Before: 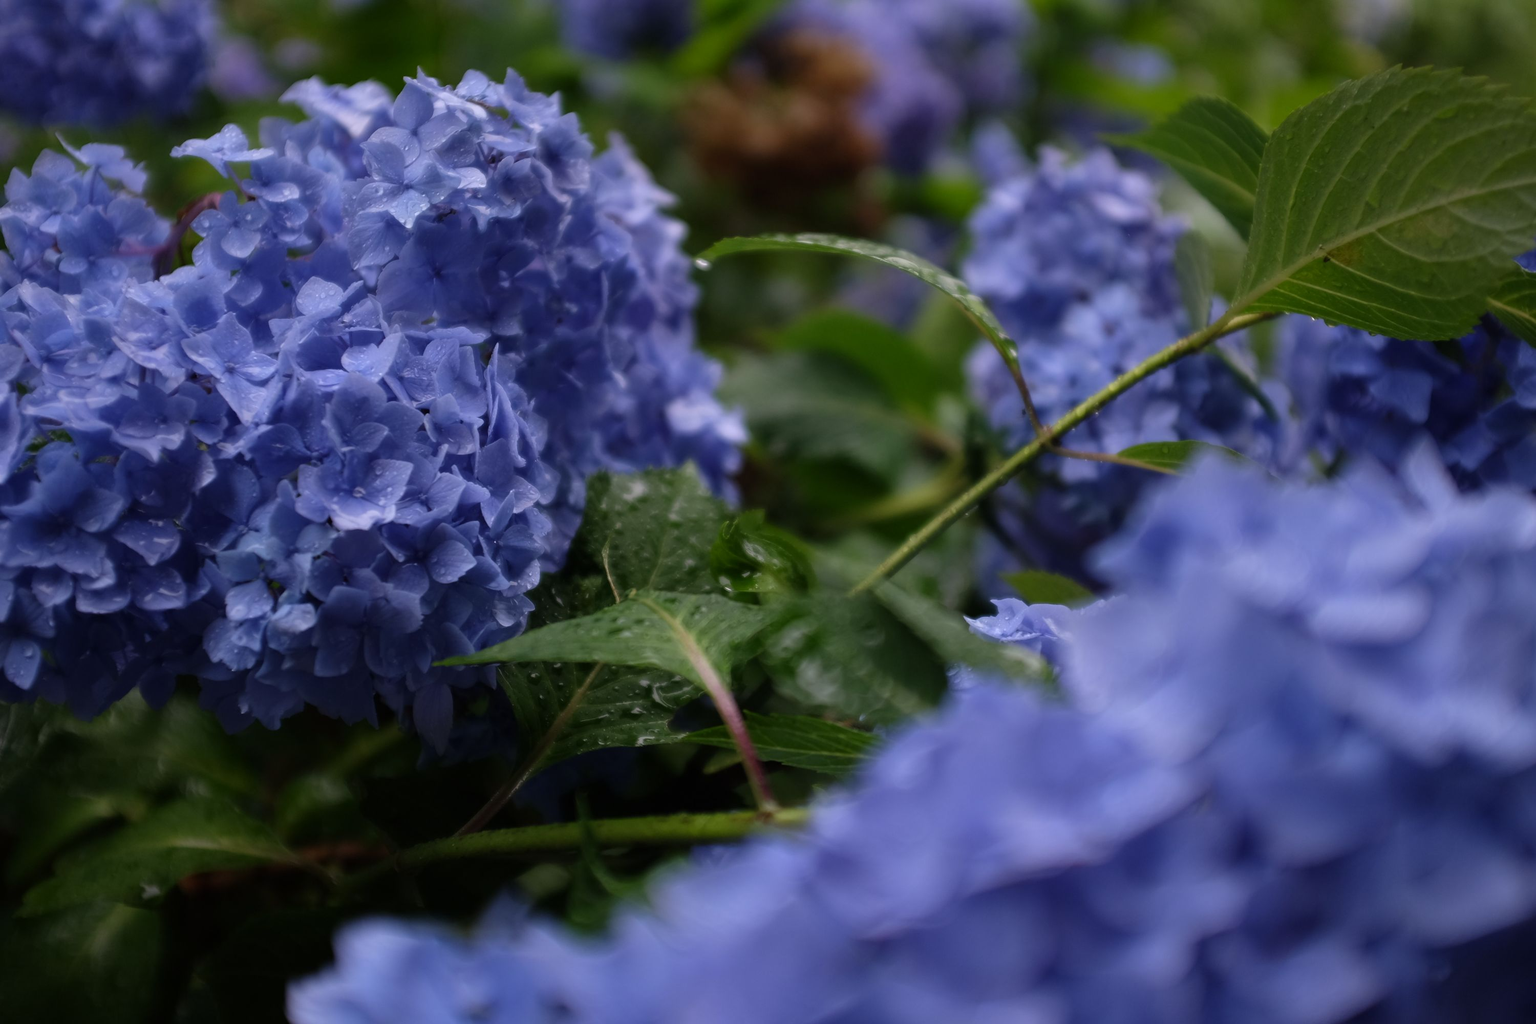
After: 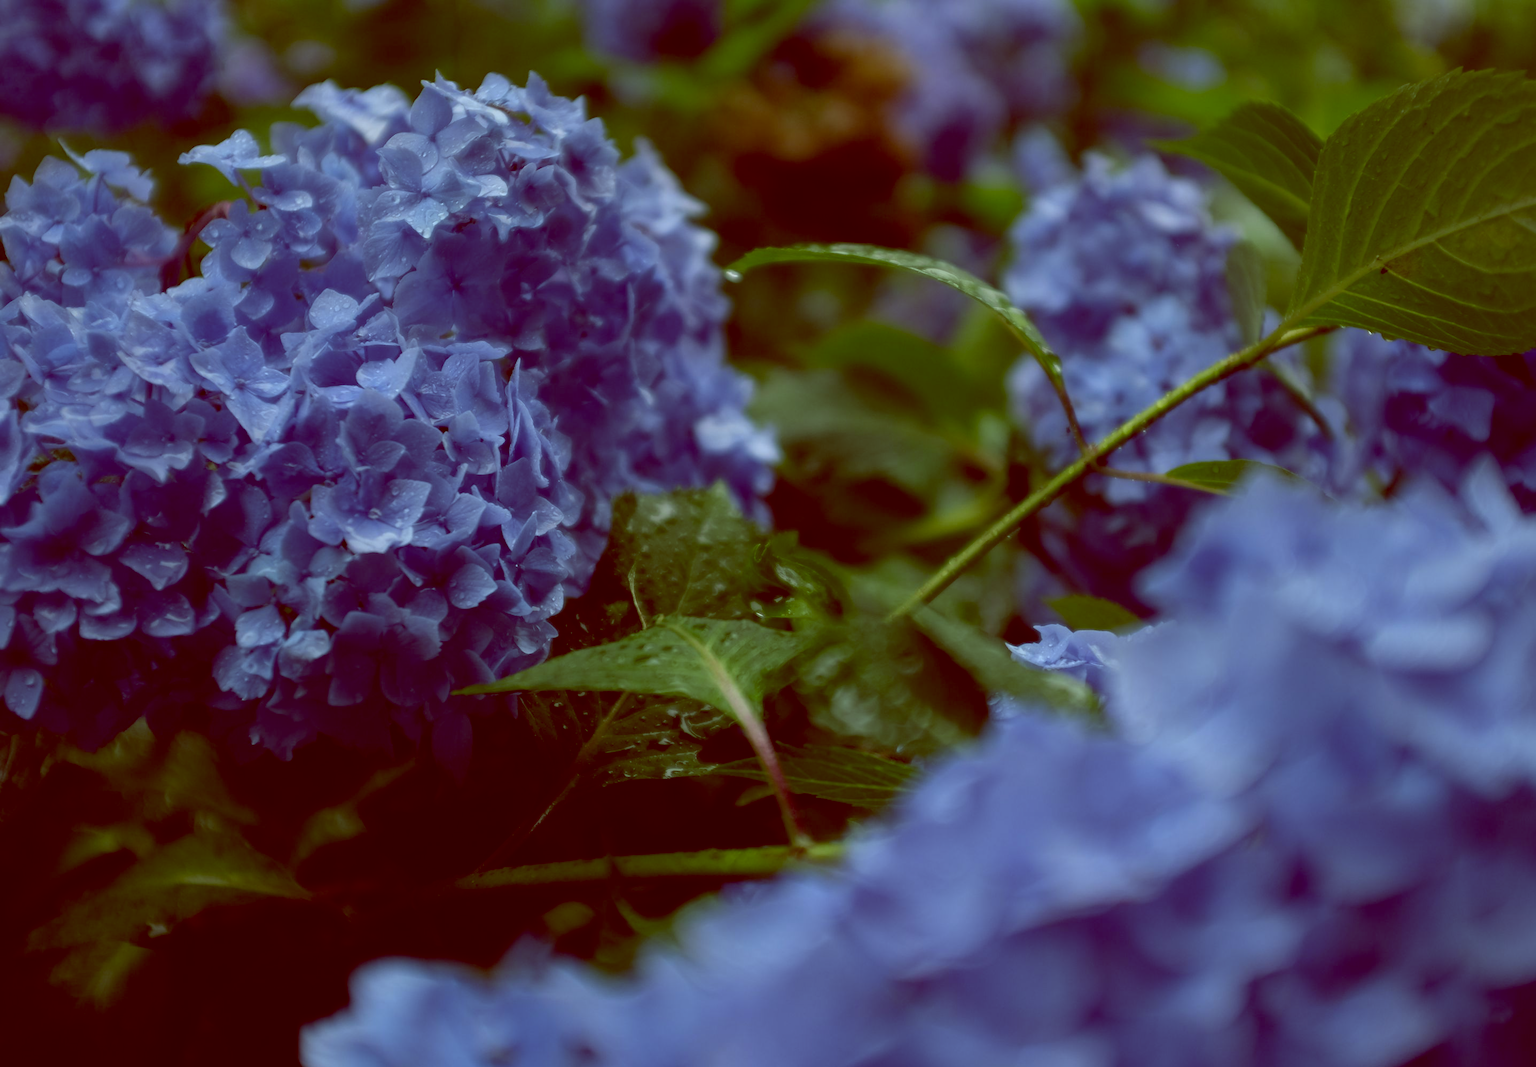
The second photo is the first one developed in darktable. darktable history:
color balance: lift [1, 1.015, 0.987, 0.985], gamma [1, 0.959, 1.042, 0.958], gain [0.927, 0.938, 1.072, 0.928], contrast 1.5%
white balance: red 0.983, blue 1.036
crop: right 4.126%, bottom 0.031%
